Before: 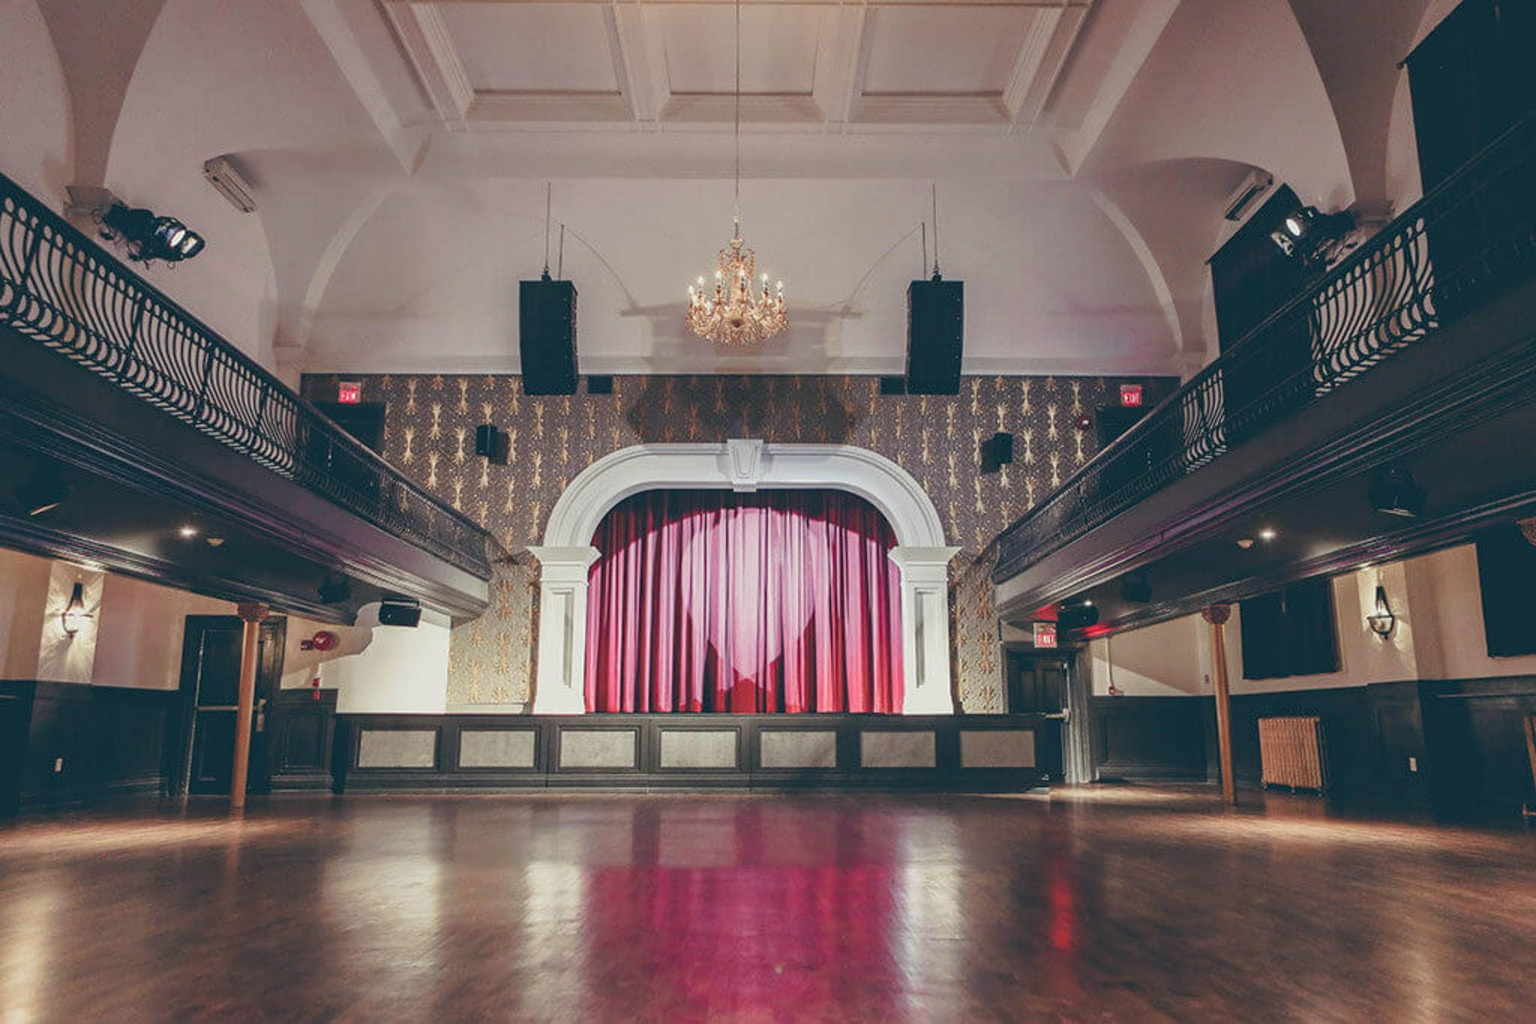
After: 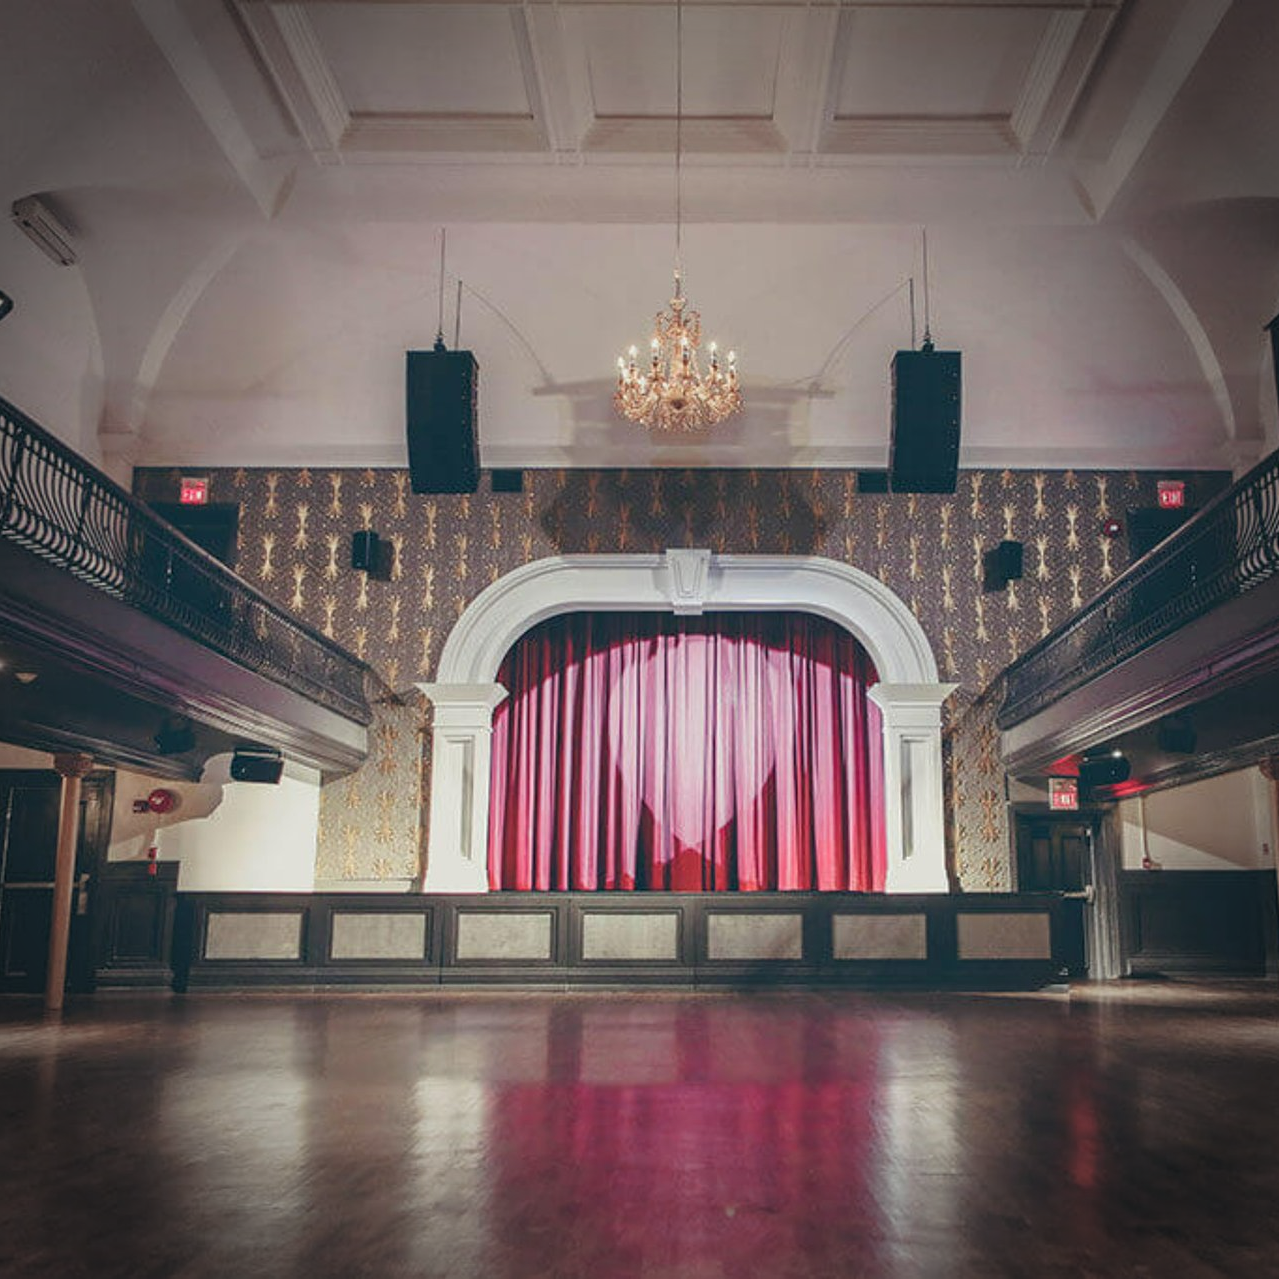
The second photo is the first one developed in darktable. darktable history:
vignetting: fall-off start 75%, brightness -0.692, width/height ratio 1.084
crop and rotate: left 12.673%, right 20.66%
